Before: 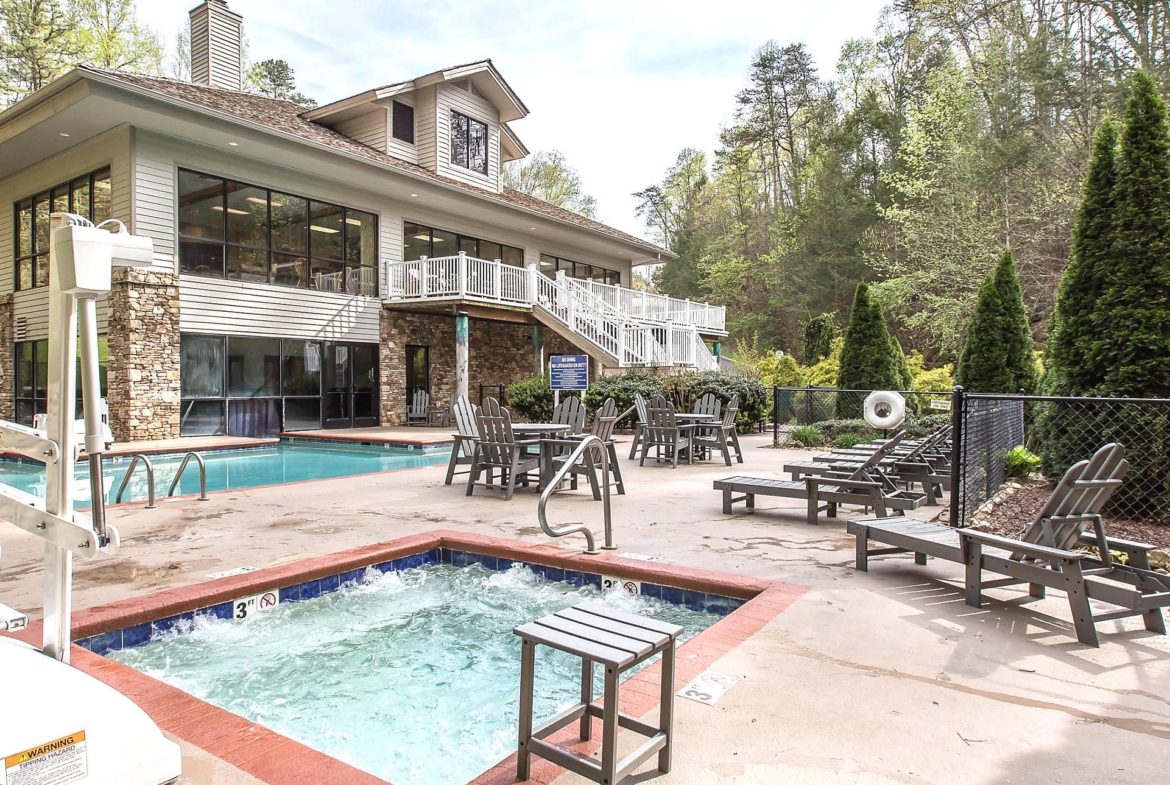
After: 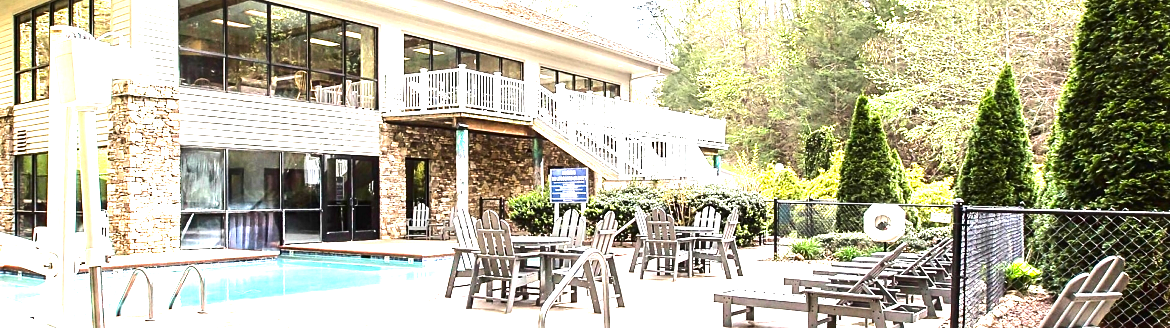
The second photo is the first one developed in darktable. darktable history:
contrast brightness saturation: contrast 0.117, brightness -0.124, saturation 0.197
contrast equalizer: octaves 7, y [[0.5, 0.488, 0.462, 0.461, 0.491, 0.5], [0.5 ×6], [0.5 ×6], [0 ×6], [0 ×6]]
sharpen: amount 0.2
exposure: exposure 1.495 EV, compensate exposure bias true, compensate highlight preservation false
crop and rotate: top 23.907%, bottom 34.234%
tone equalizer: -8 EV -0.748 EV, -7 EV -0.703 EV, -6 EV -0.574 EV, -5 EV -0.402 EV, -3 EV 0.4 EV, -2 EV 0.6 EV, -1 EV 0.679 EV, +0 EV 0.78 EV, edges refinement/feathering 500, mask exposure compensation -1.57 EV, preserve details no
color zones: curves: ch0 [(0, 0.5) (0.125, 0.4) (0.25, 0.5) (0.375, 0.4) (0.5, 0.4) (0.625, 0.6) (0.75, 0.6) (0.875, 0.5)]; ch1 [(0, 0.35) (0.125, 0.45) (0.25, 0.35) (0.375, 0.35) (0.5, 0.35) (0.625, 0.35) (0.75, 0.45) (0.875, 0.35)]; ch2 [(0, 0.6) (0.125, 0.5) (0.25, 0.5) (0.375, 0.6) (0.5, 0.6) (0.625, 0.5) (0.75, 0.5) (0.875, 0.5)], mix -92.6%
